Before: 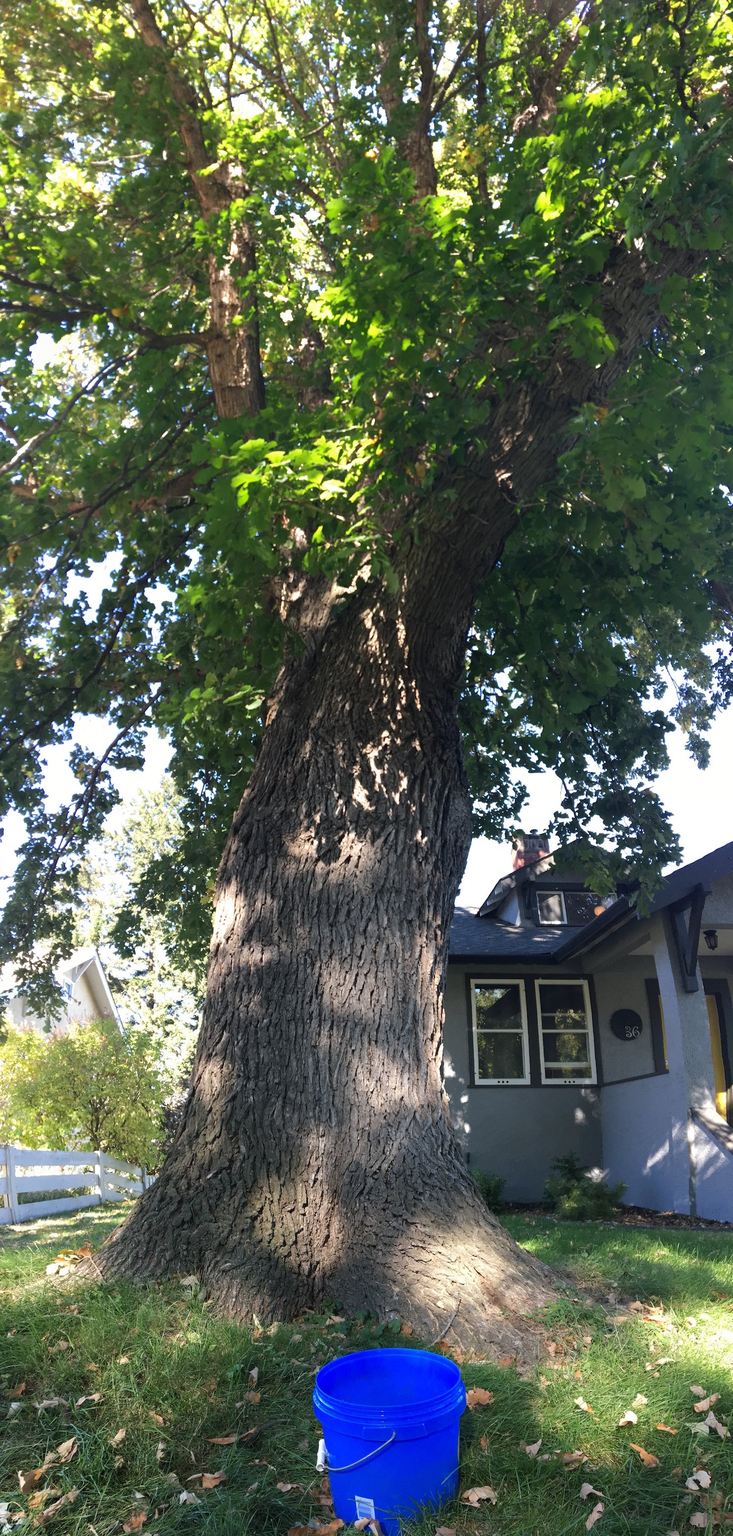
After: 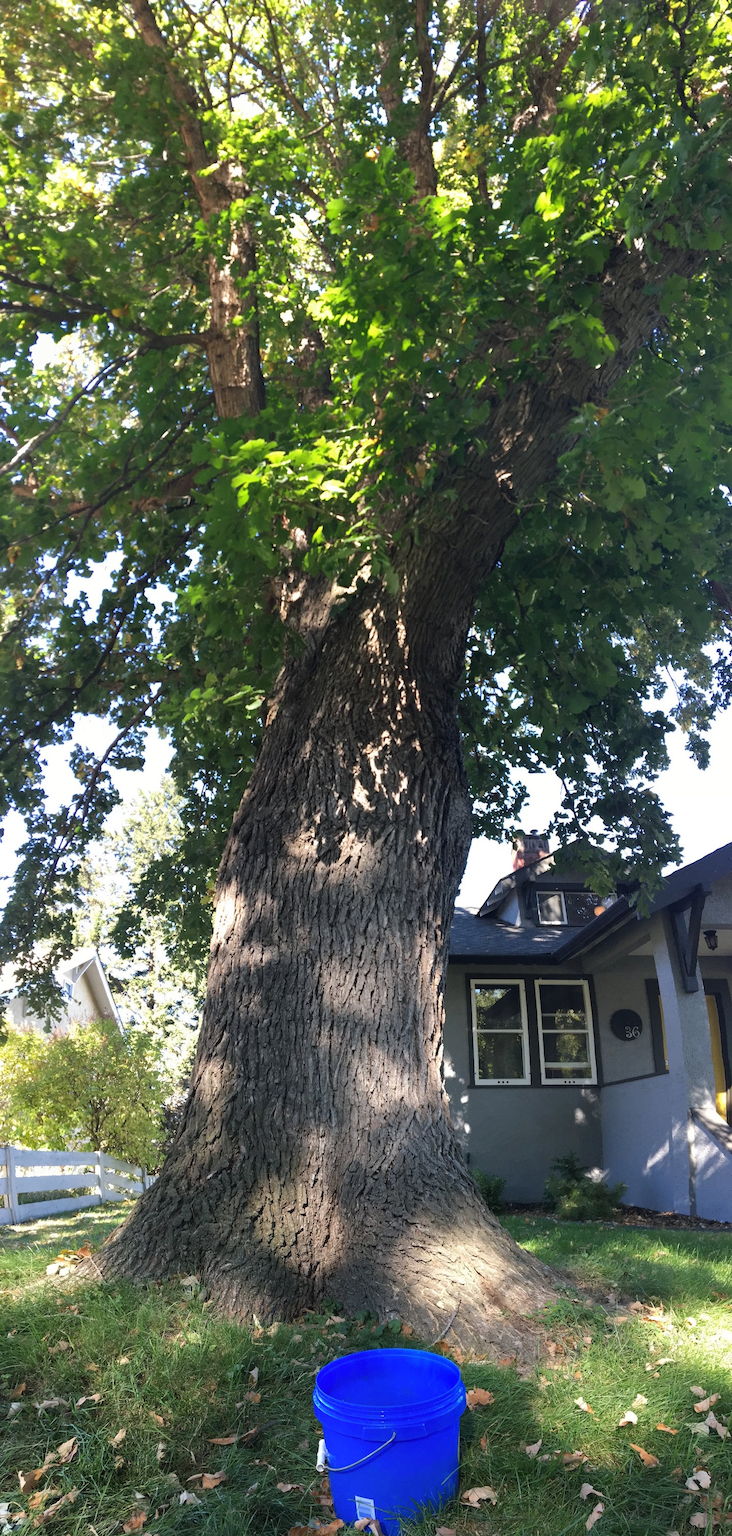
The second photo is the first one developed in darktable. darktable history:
shadows and highlights: shadows 25.63, highlights -48.05, soften with gaussian
